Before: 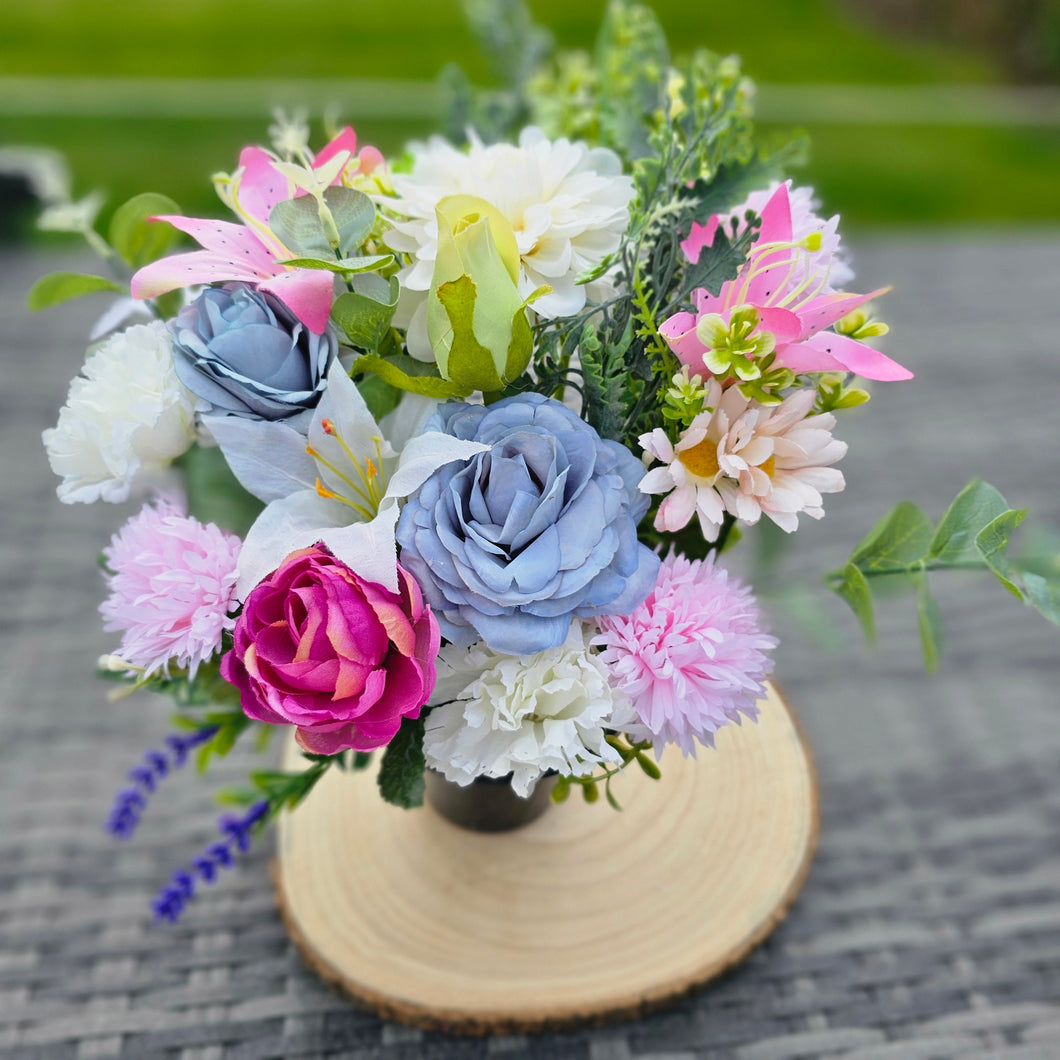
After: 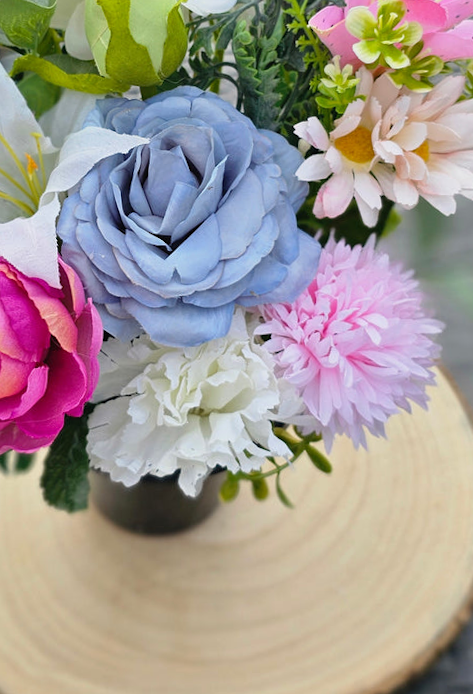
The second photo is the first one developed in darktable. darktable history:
crop: left 31.379%, top 24.658%, right 20.326%, bottom 6.628%
rotate and perspective: rotation -1.68°, lens shift (vertical) -0.146, crop left 0.049, crop right 0.912, crop top 0.032, crop bottom 0.96
